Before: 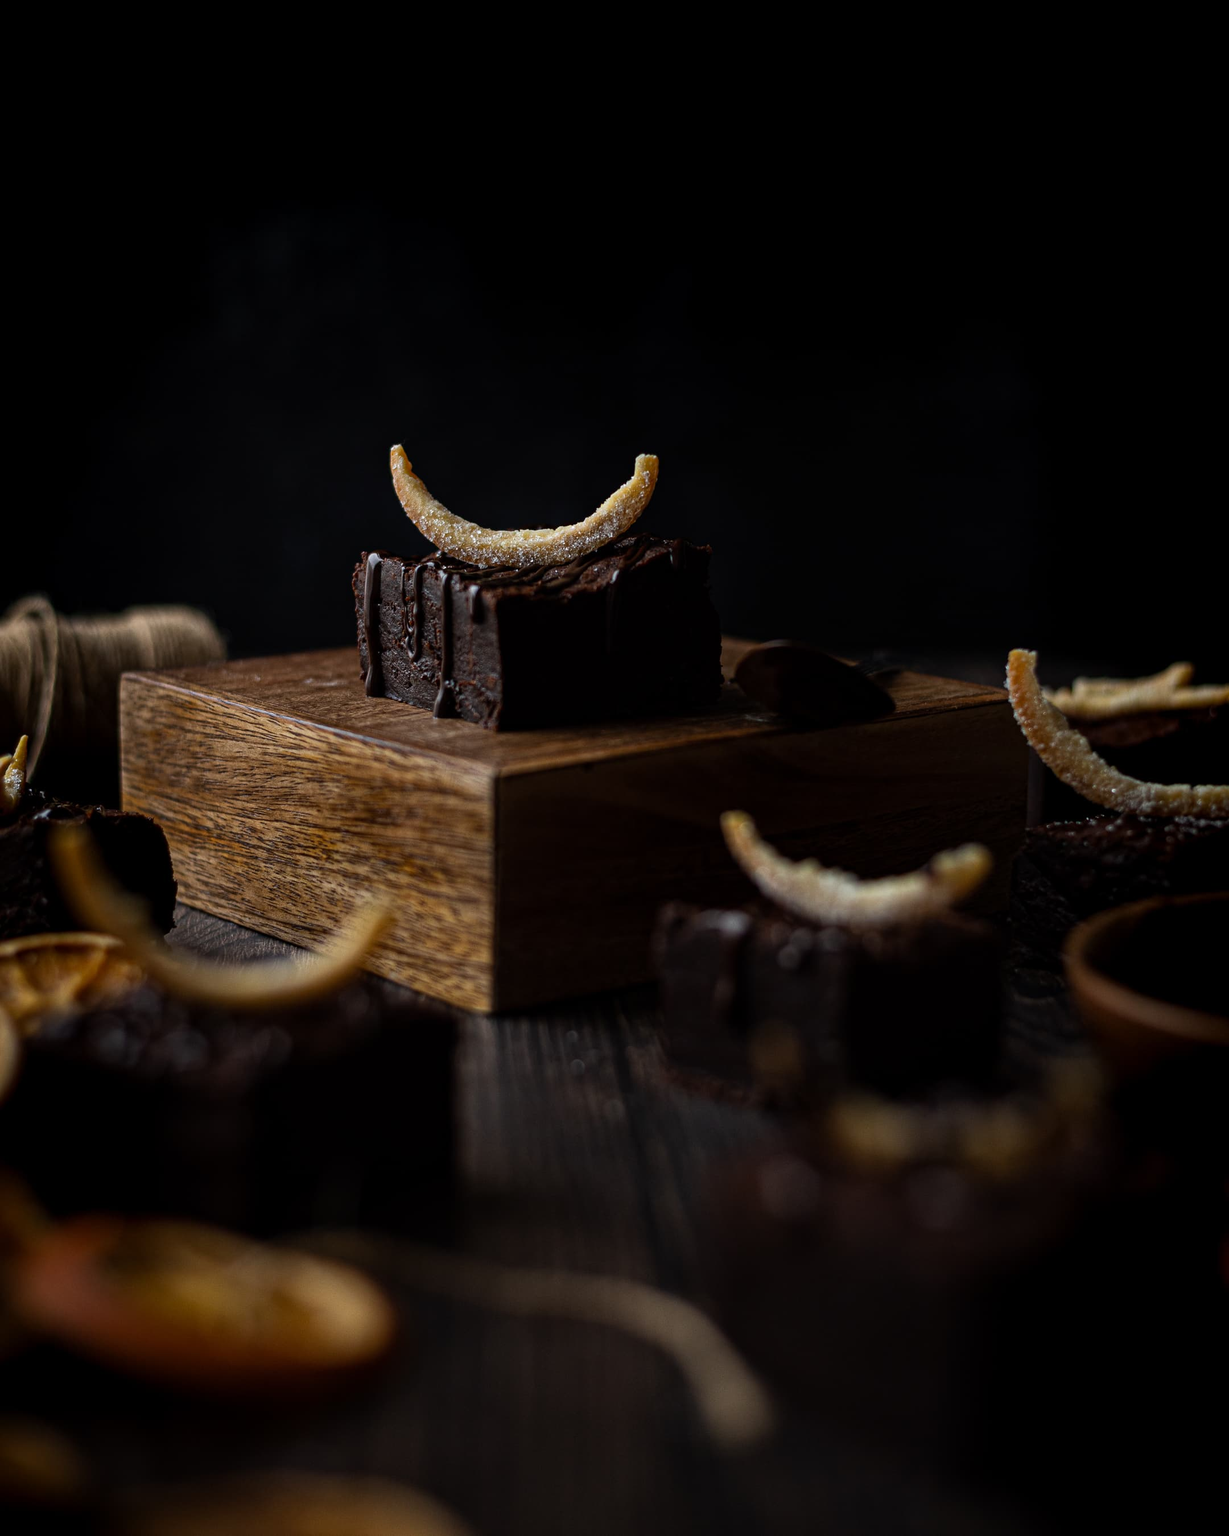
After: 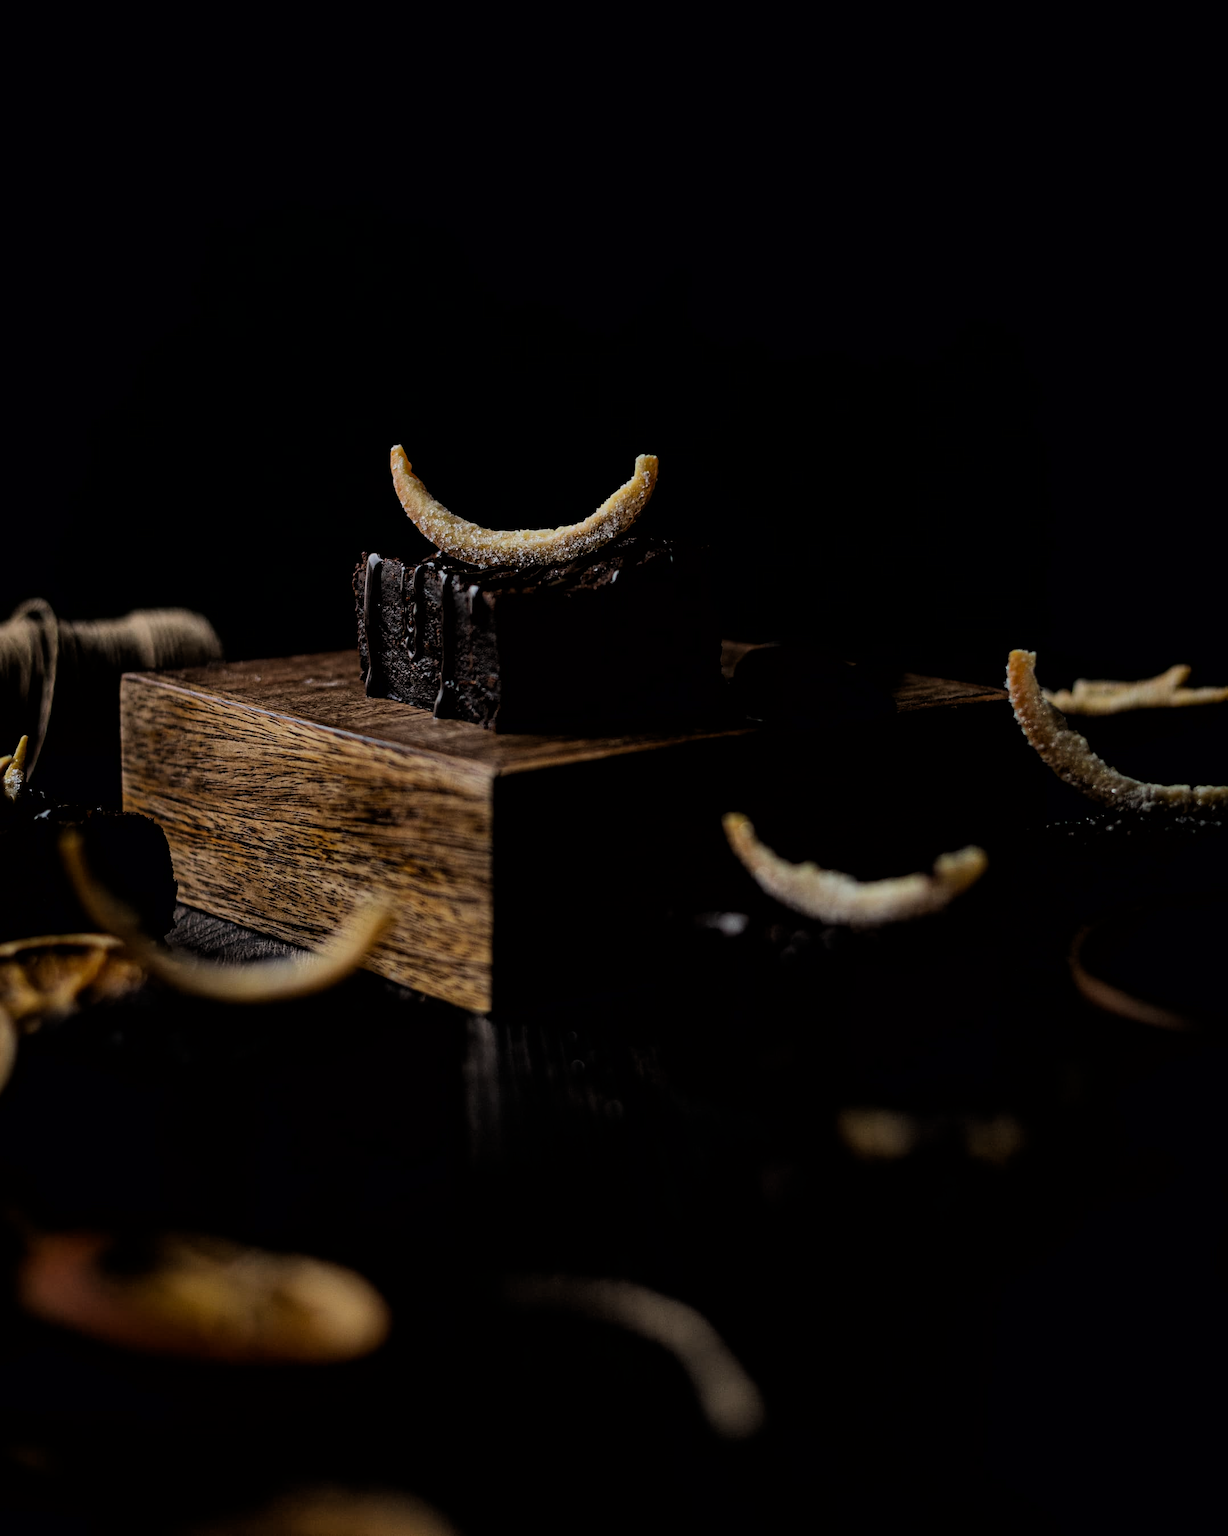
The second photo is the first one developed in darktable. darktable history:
filmic rgb: black relative exposure -4.18 EV, white relative exposure 5.12 EV, hardness 2.03, contrast 1.167, color science v6 (2022)
